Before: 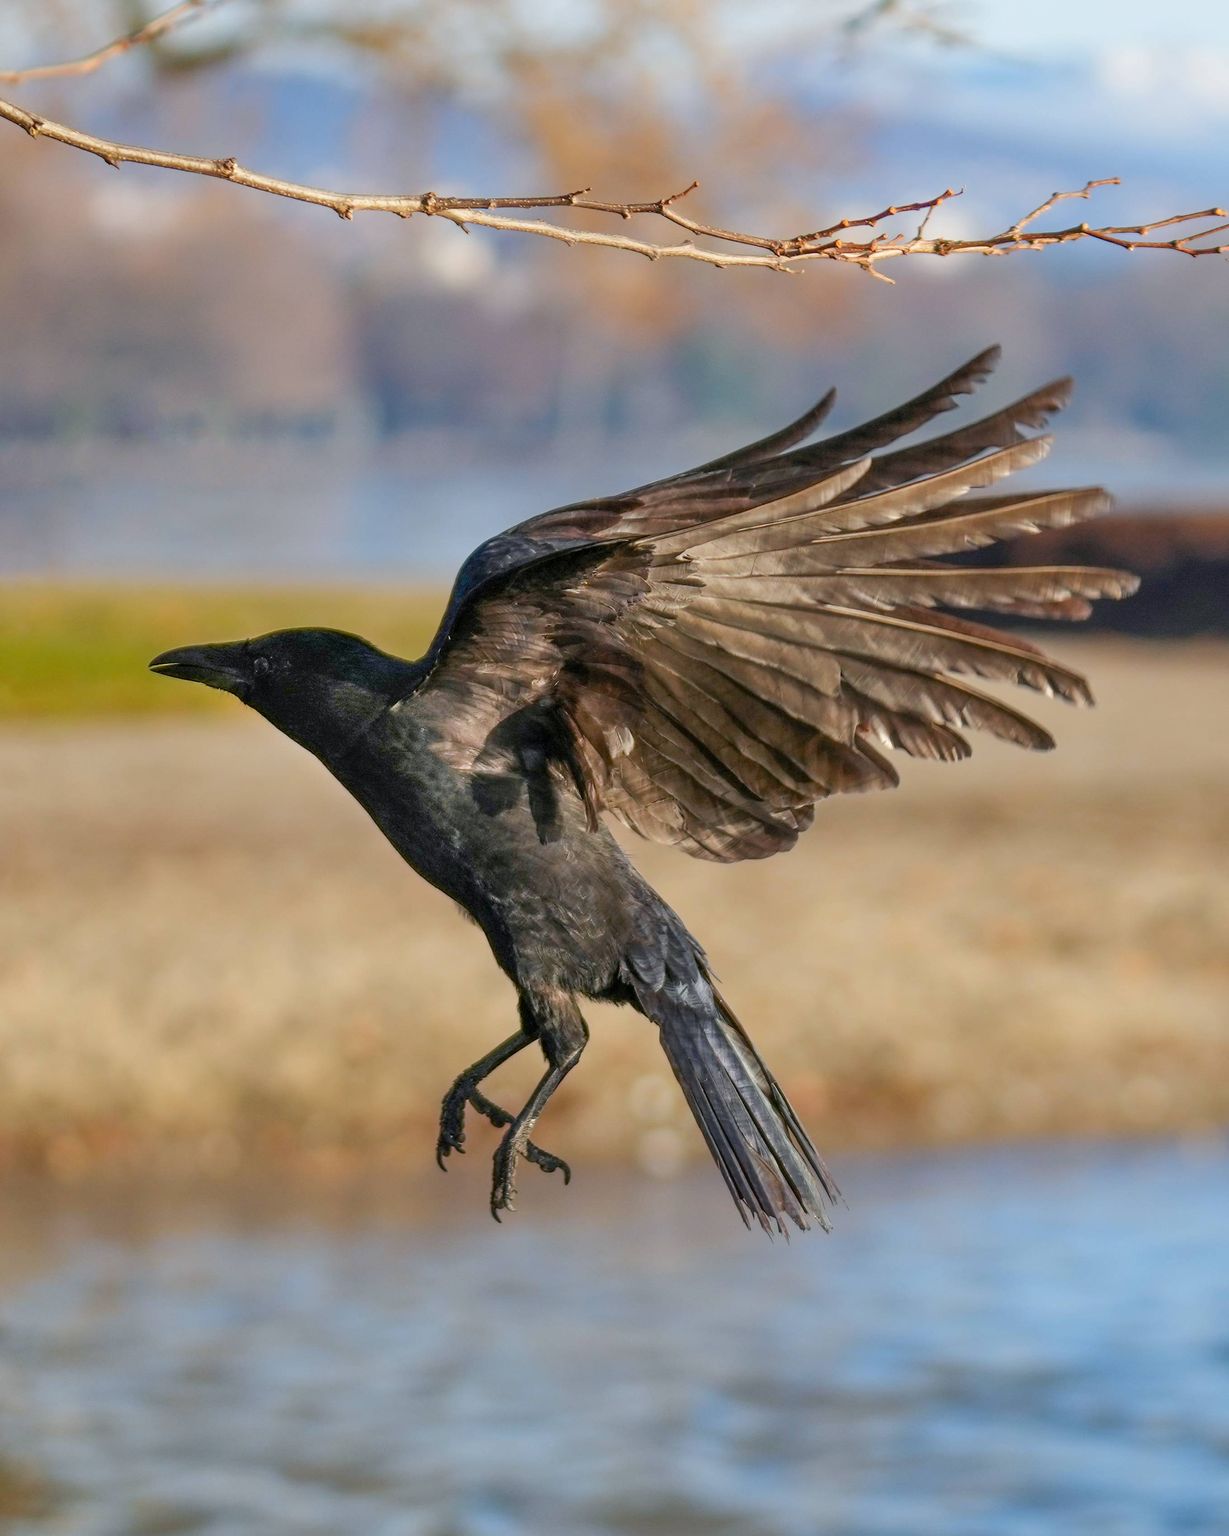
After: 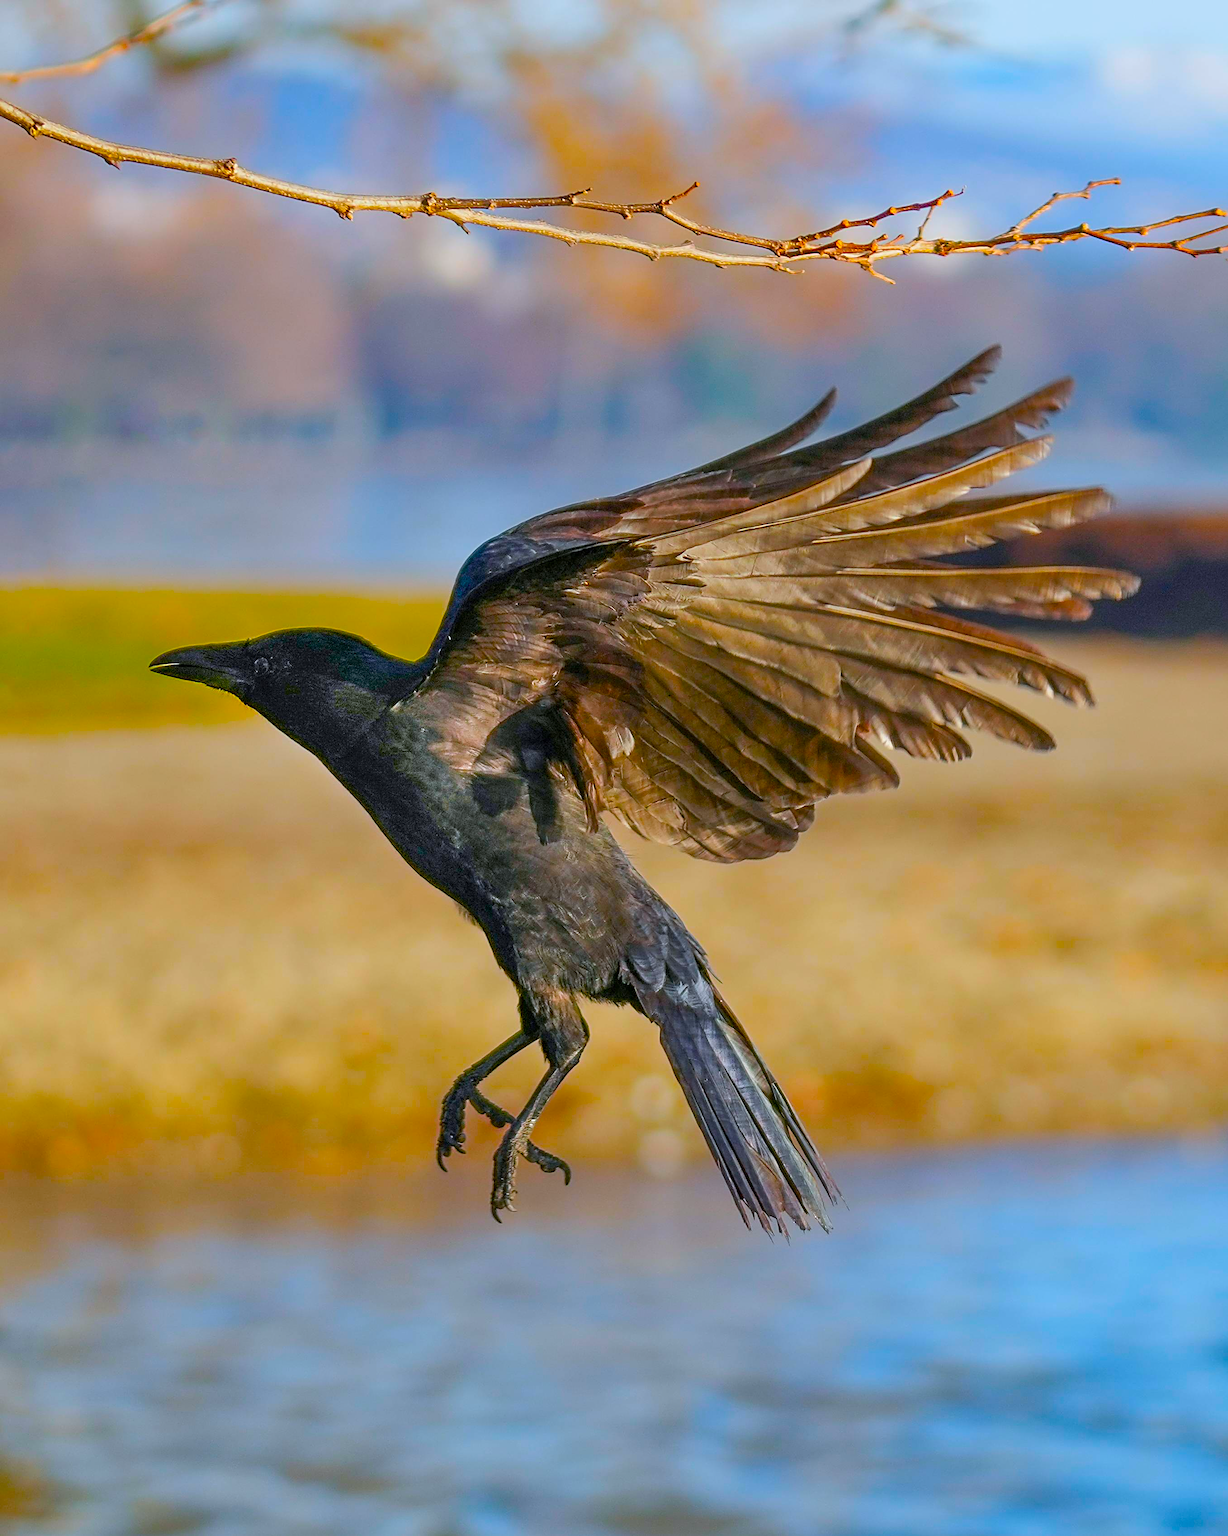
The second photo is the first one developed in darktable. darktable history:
color balance: input saturation 134.34%, contrast -10.04%, contrast fulcrum 19.67%, output saturation 133.51%
color calibration: x 0.355, y 0.367, temperature 4700.38 K
sharpen: radius 2.817, amount 0.715
